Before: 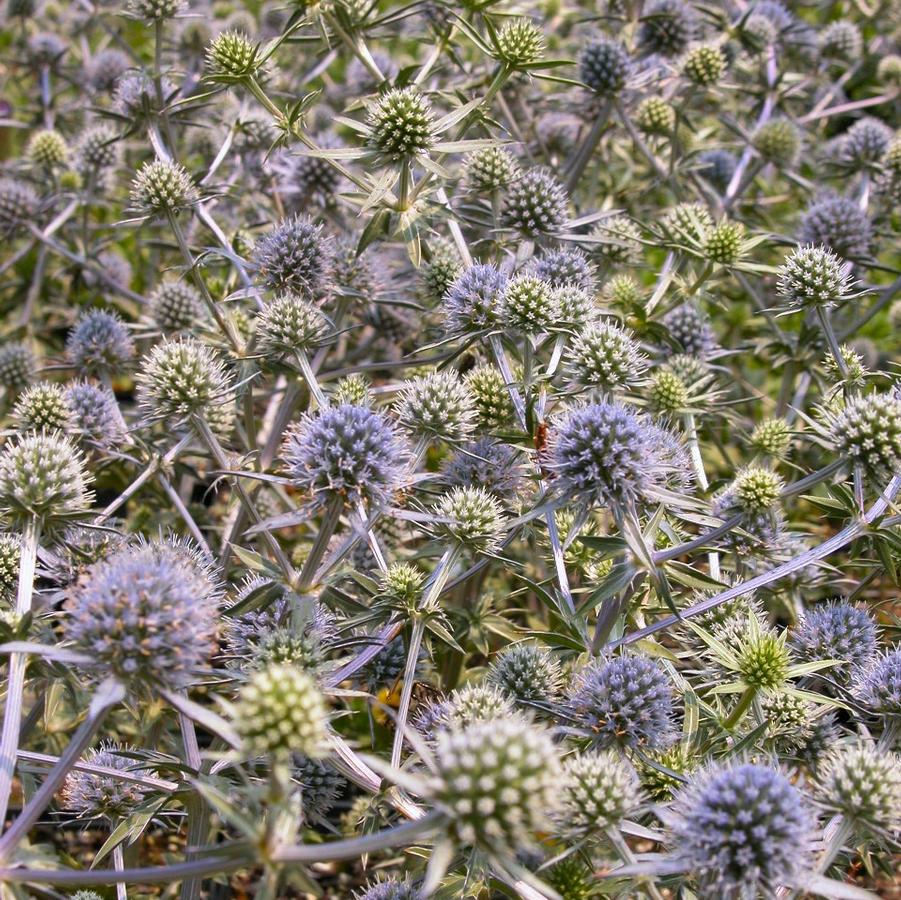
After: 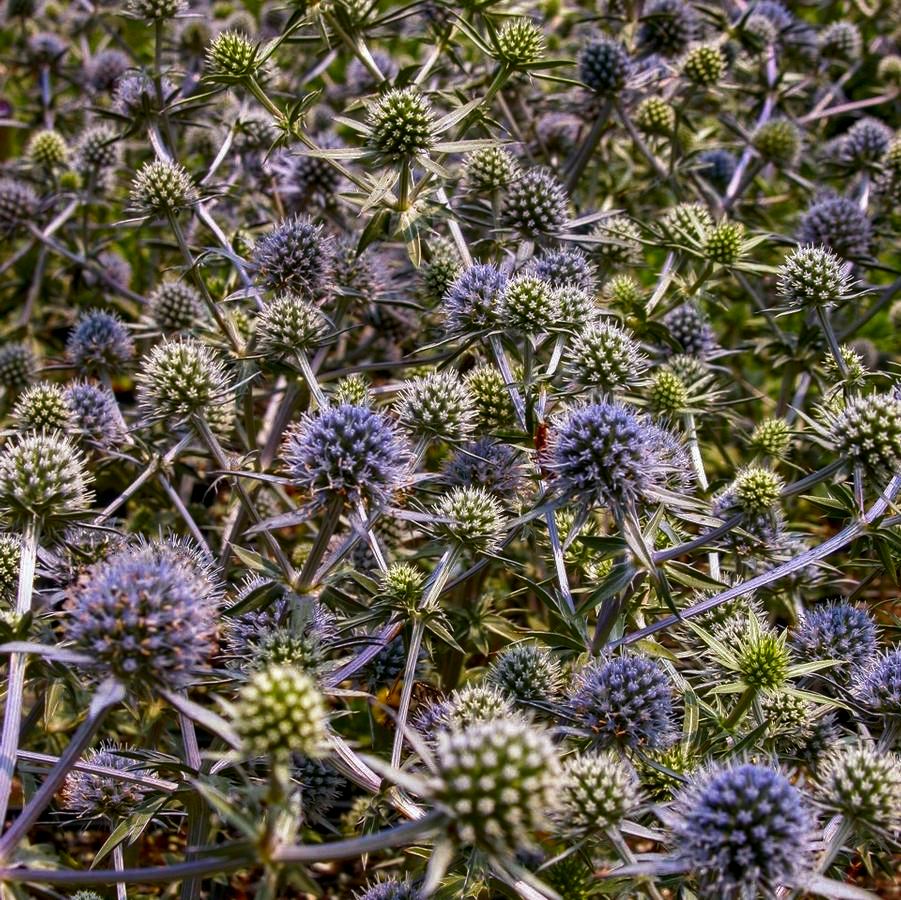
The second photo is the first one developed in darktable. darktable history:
haze removal: adaptive false
local contrast: on, module defaults
contrast brightness saturation: brightness -0.252, saturation 0.2
